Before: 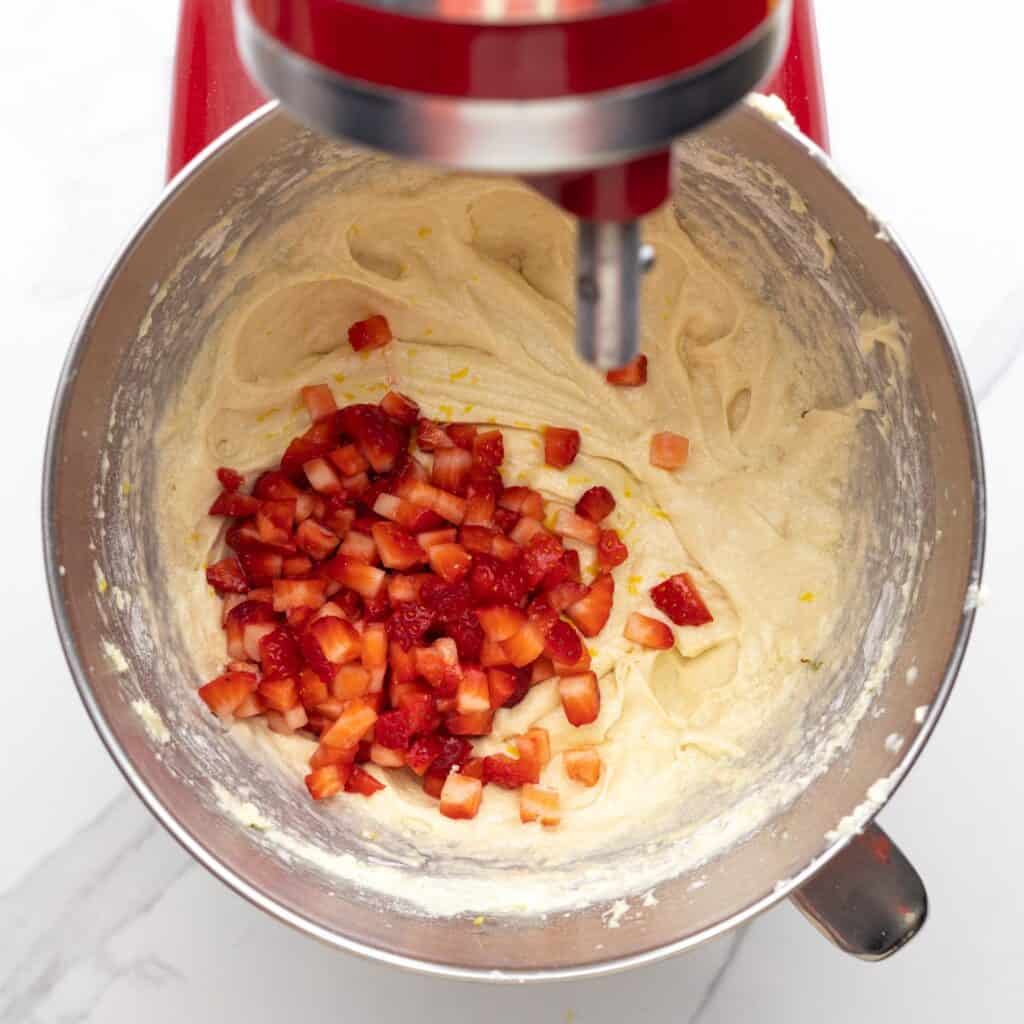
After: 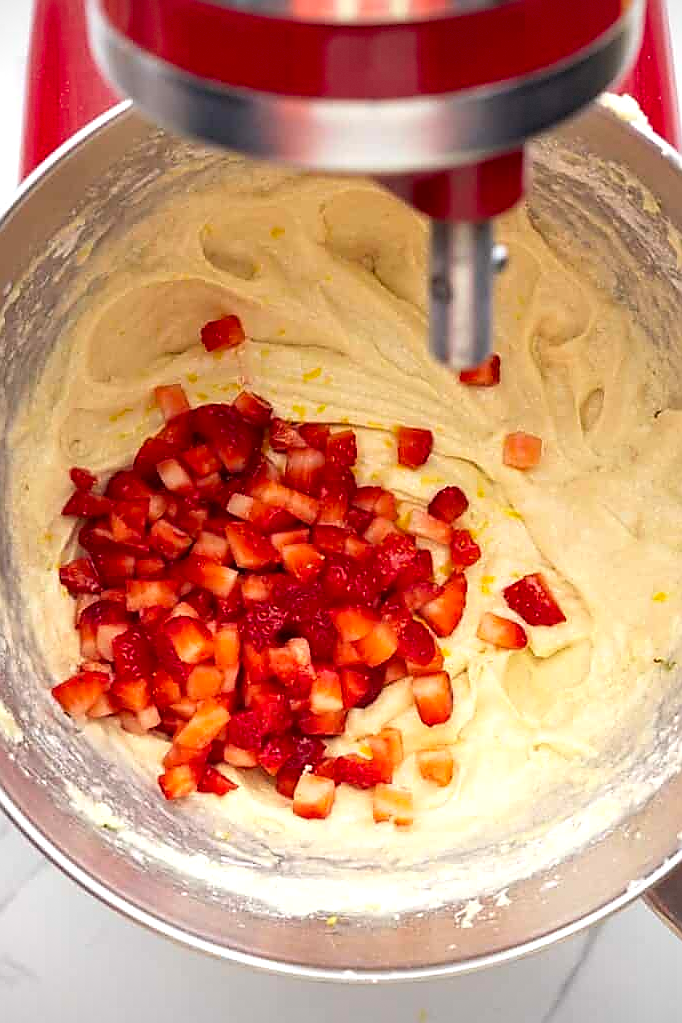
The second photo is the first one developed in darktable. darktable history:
contrast brightness saturation: contrast 0.08, saturation 0.2
crop and rotate: left 14.436%, right 18.898%
exposure: exposure 0.197 EV, compensate highlight preservation false
vignetting: fall-off start 100%, fall-off radius 71%, brightness -0.434, saturation -0.2, width/height ratio 1.178, dithering 8-bit output, unbound false
sharpen: radius 1.4, amount 1.25, threshold 0.7
